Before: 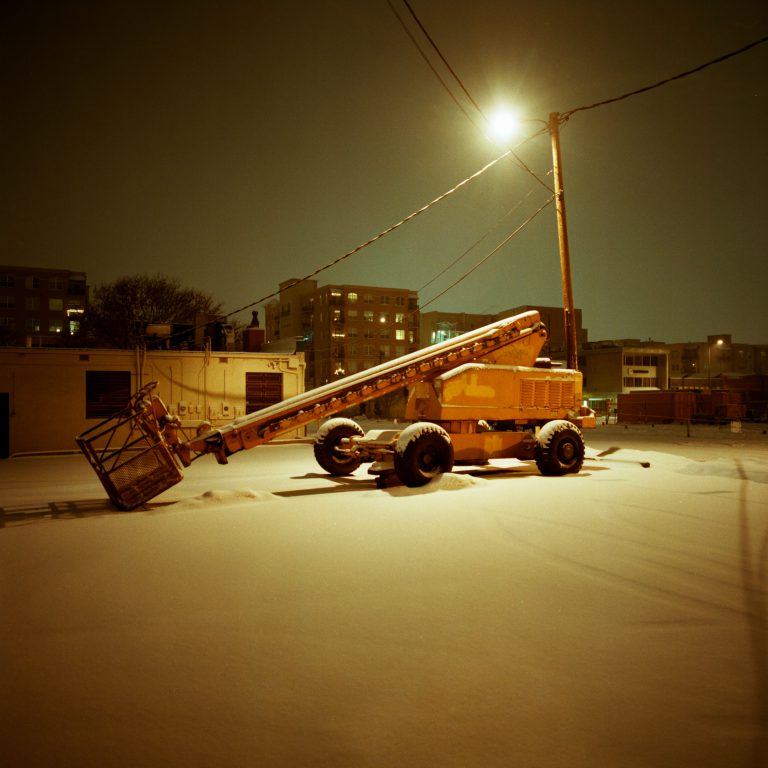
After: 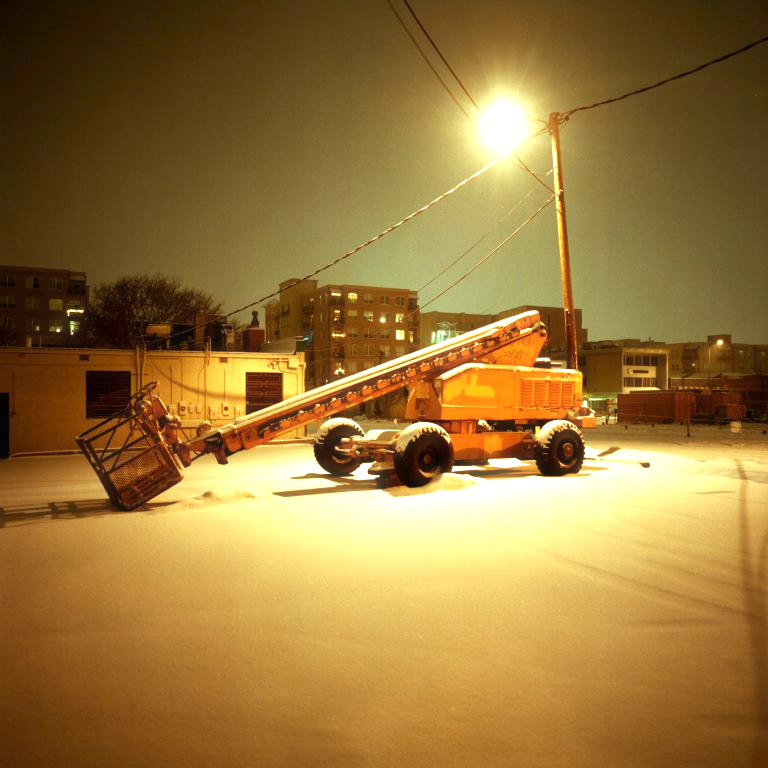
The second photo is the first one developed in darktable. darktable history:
exposure: exposure 1.211 EV, compensate exposure bias true, compensate highlight preservation false
tone equalizer: edges refinement/feathering 500, mask exposure compensation -1.57 EV, preserve details no
haze removal: strength -0.082, distance 0.353, compatibility mode true, adaptive false
